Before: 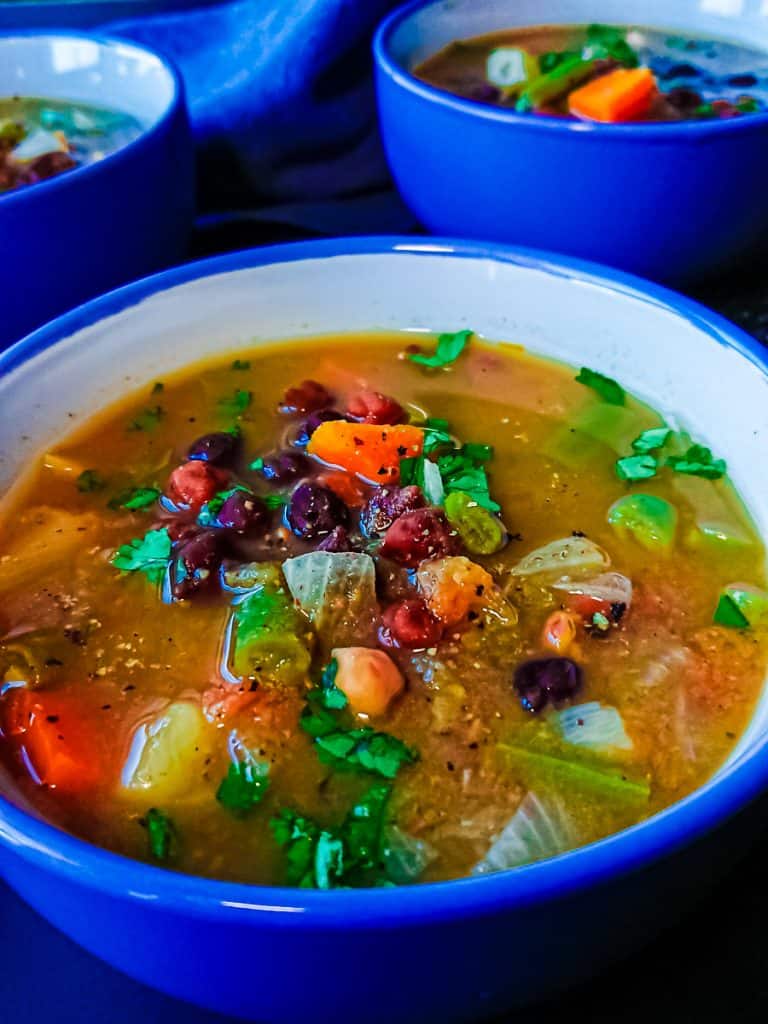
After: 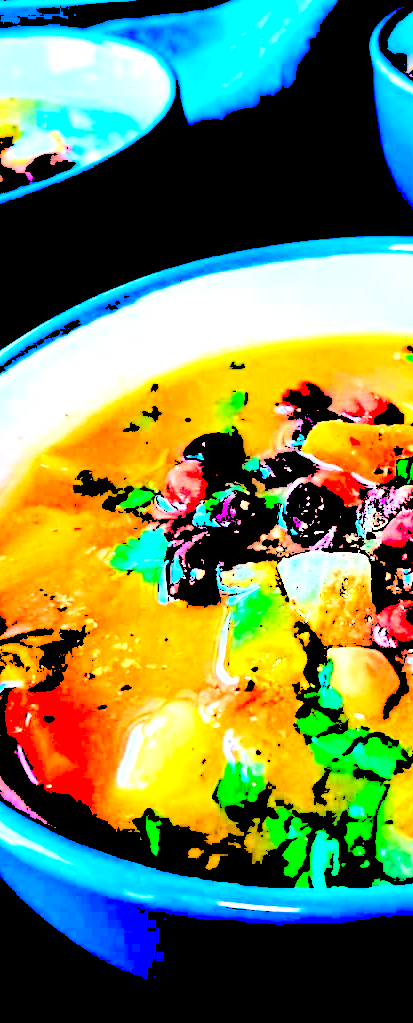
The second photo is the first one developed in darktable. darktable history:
crop: left 0.587%, right 45.588%, bottom 0.086%
local contrast: mode bilateral grid, contrast 20, coarseness 100, detail 150%, midtone range 0.2
levels: levels [0.246, 0.246, 0.506]
